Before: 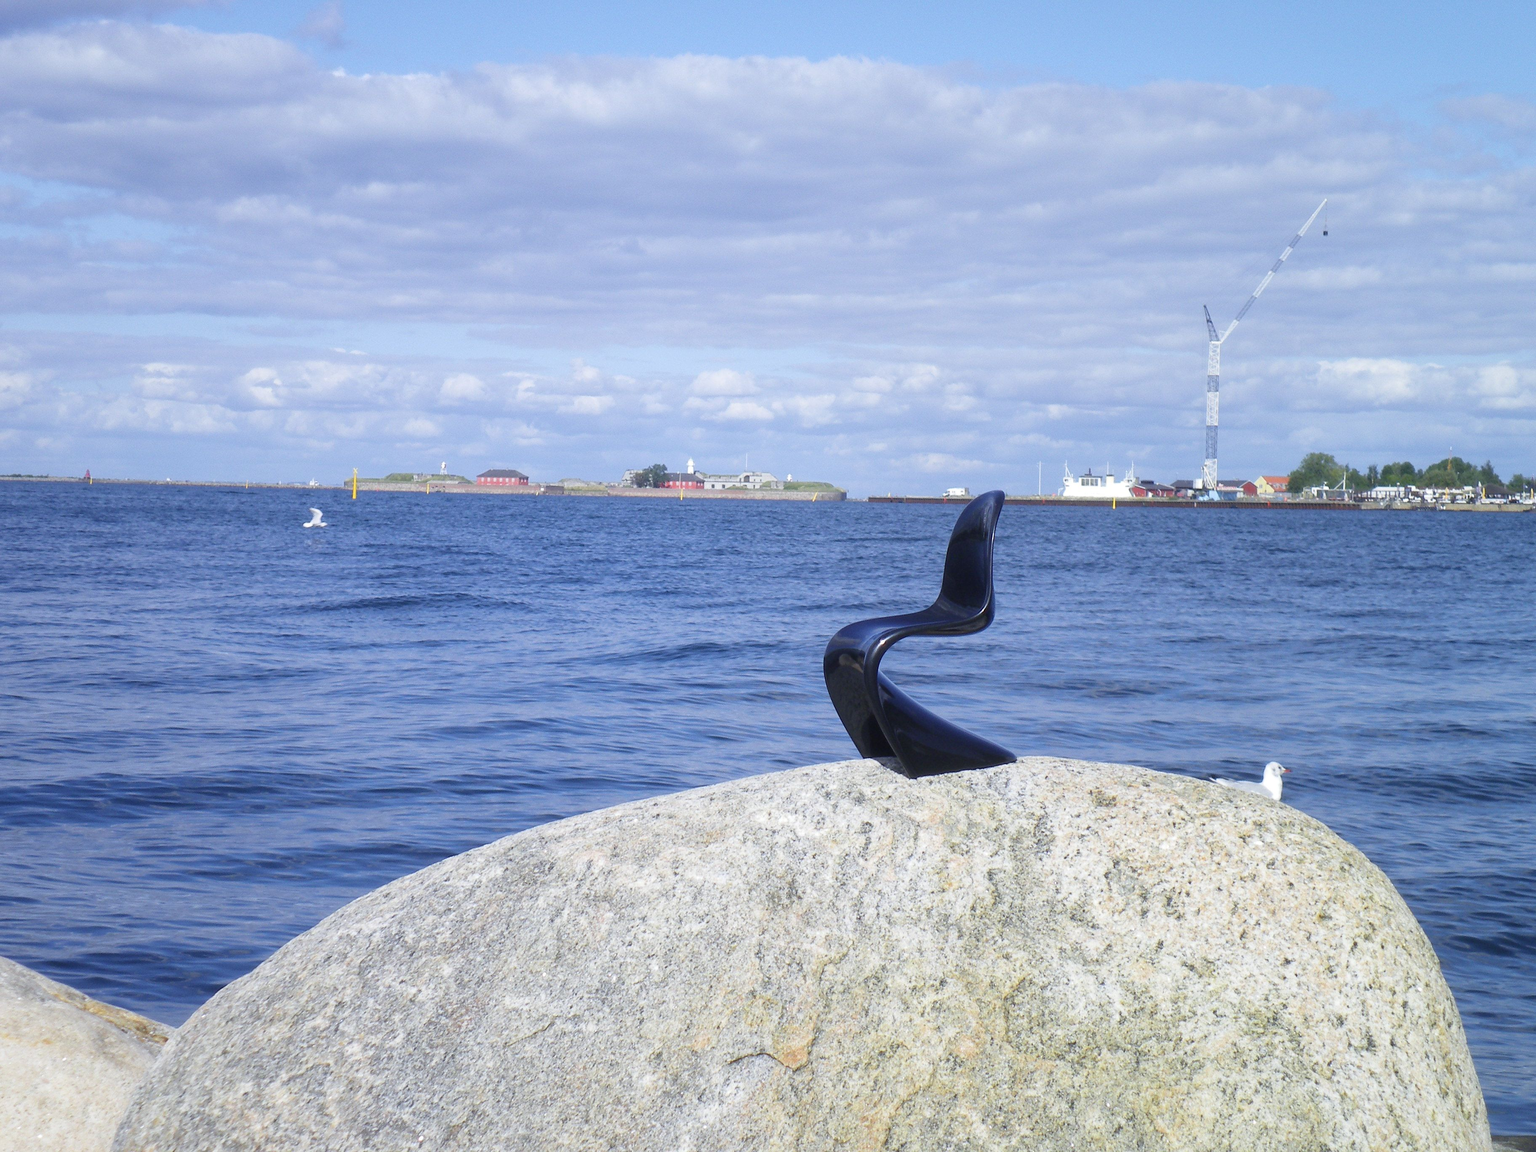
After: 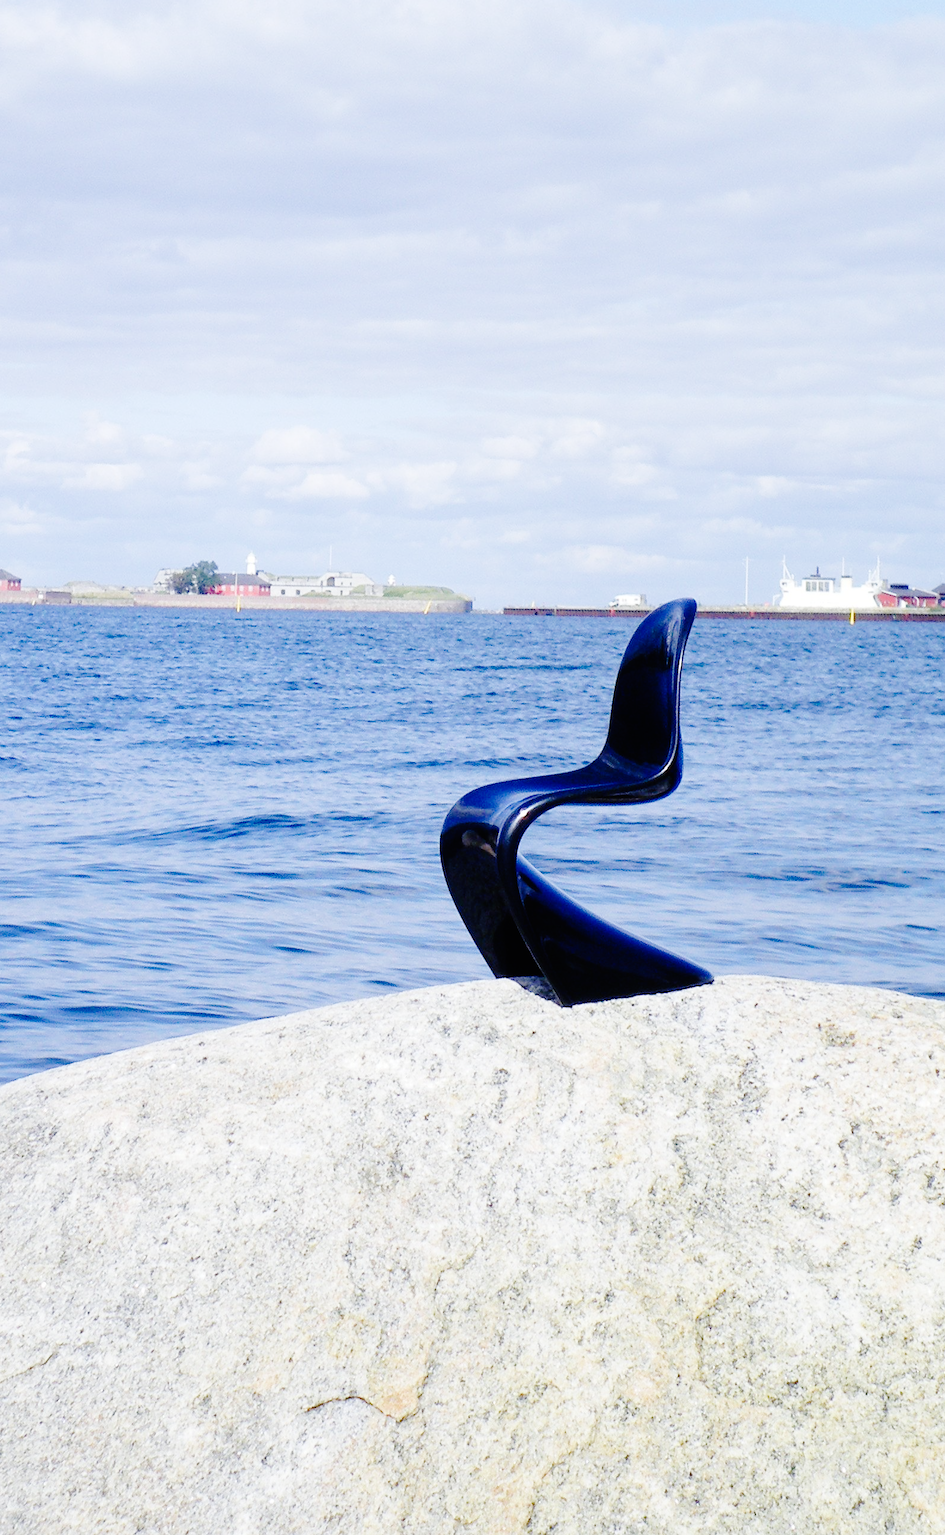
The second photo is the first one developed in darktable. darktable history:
crop: left 33.452%, top 6.025%, right 23.155%
base curve: curves: ch0 [(0, 0) (0.036, 0.01) (0.123, 0.254) (0.258, 0.504) (0.507, 0.748) (1, 1)], preserve colors none
levels: mode automatic
